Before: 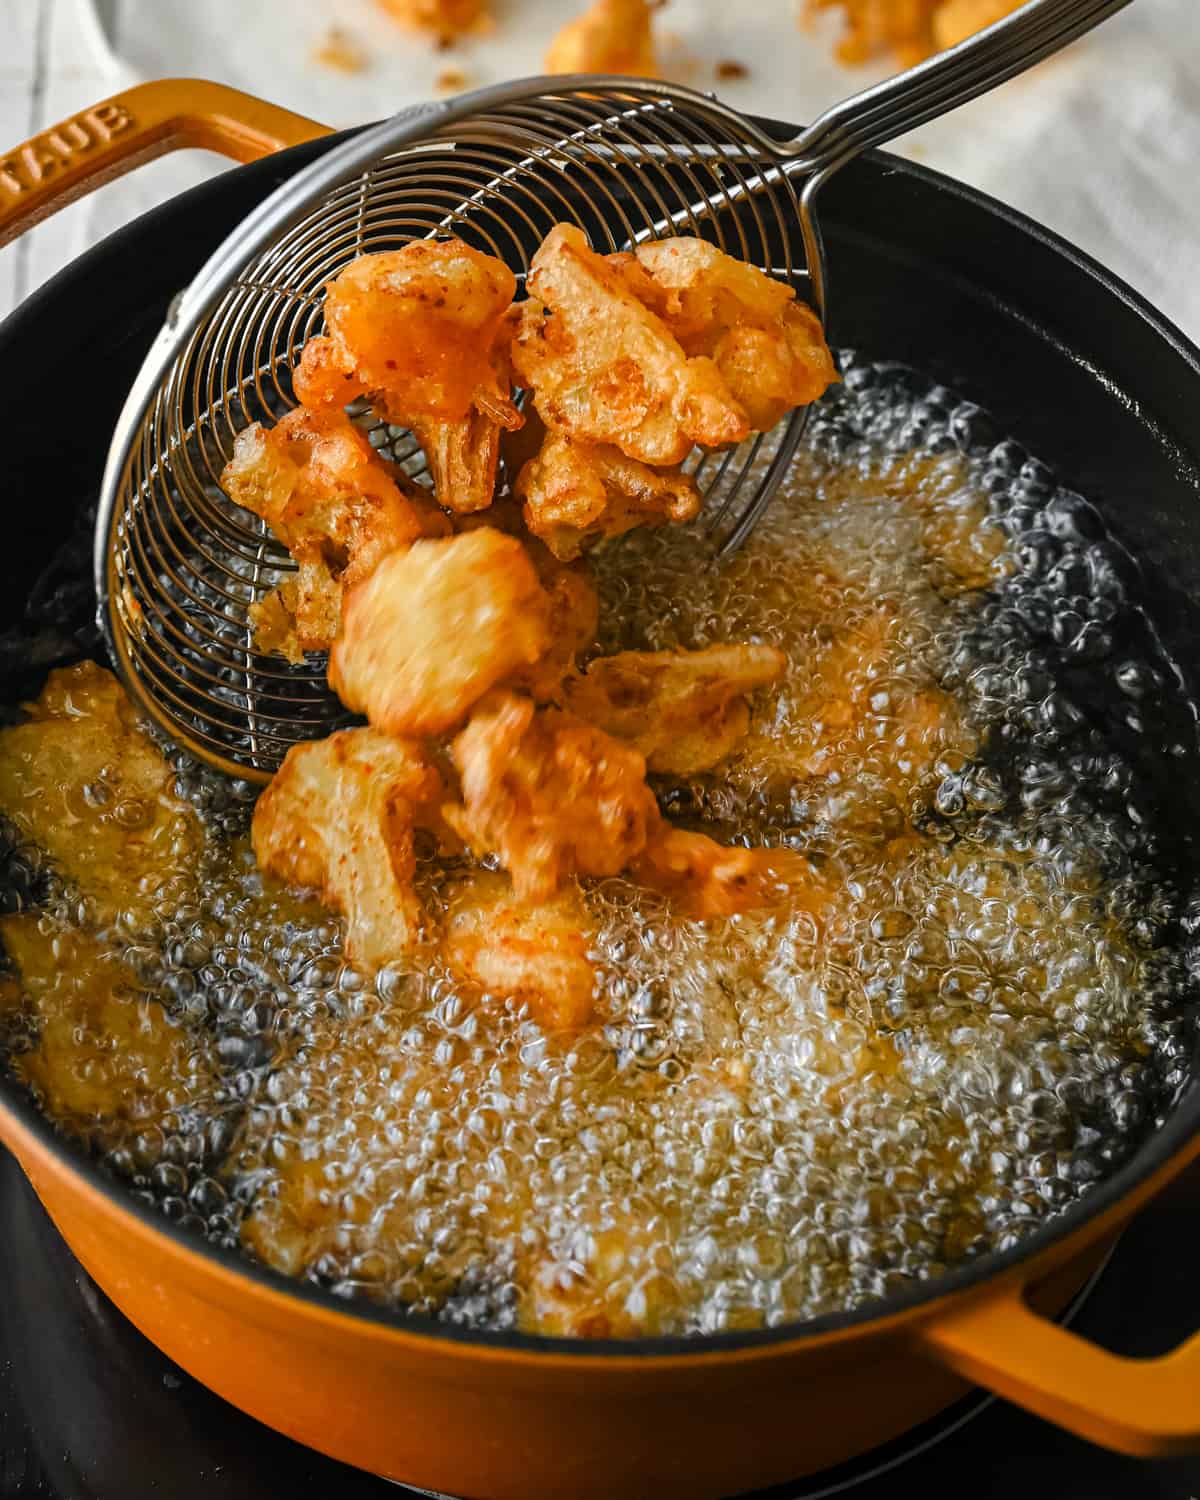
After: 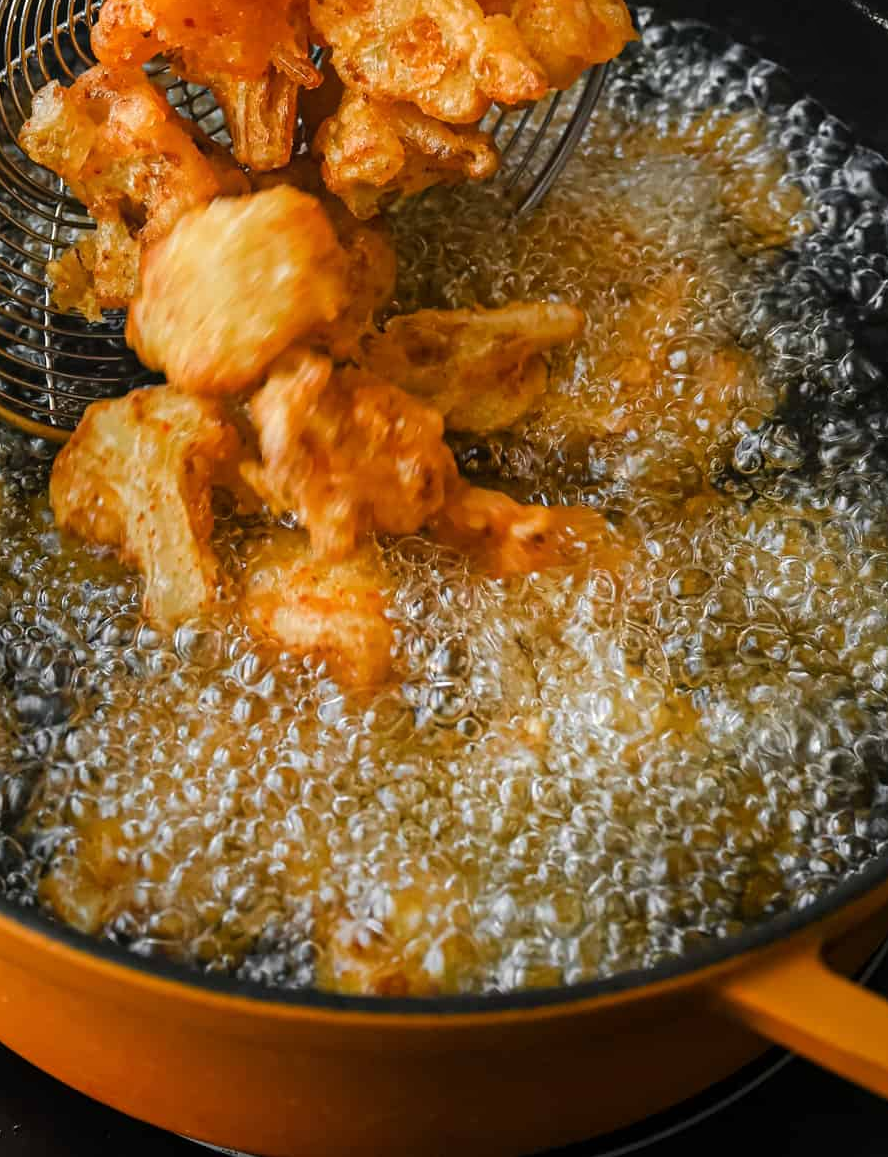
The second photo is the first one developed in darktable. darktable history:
bloom: size 16%, threshold 98%, strength 20%
crop: left 16.871%, top 22.857%, right 9.116%
